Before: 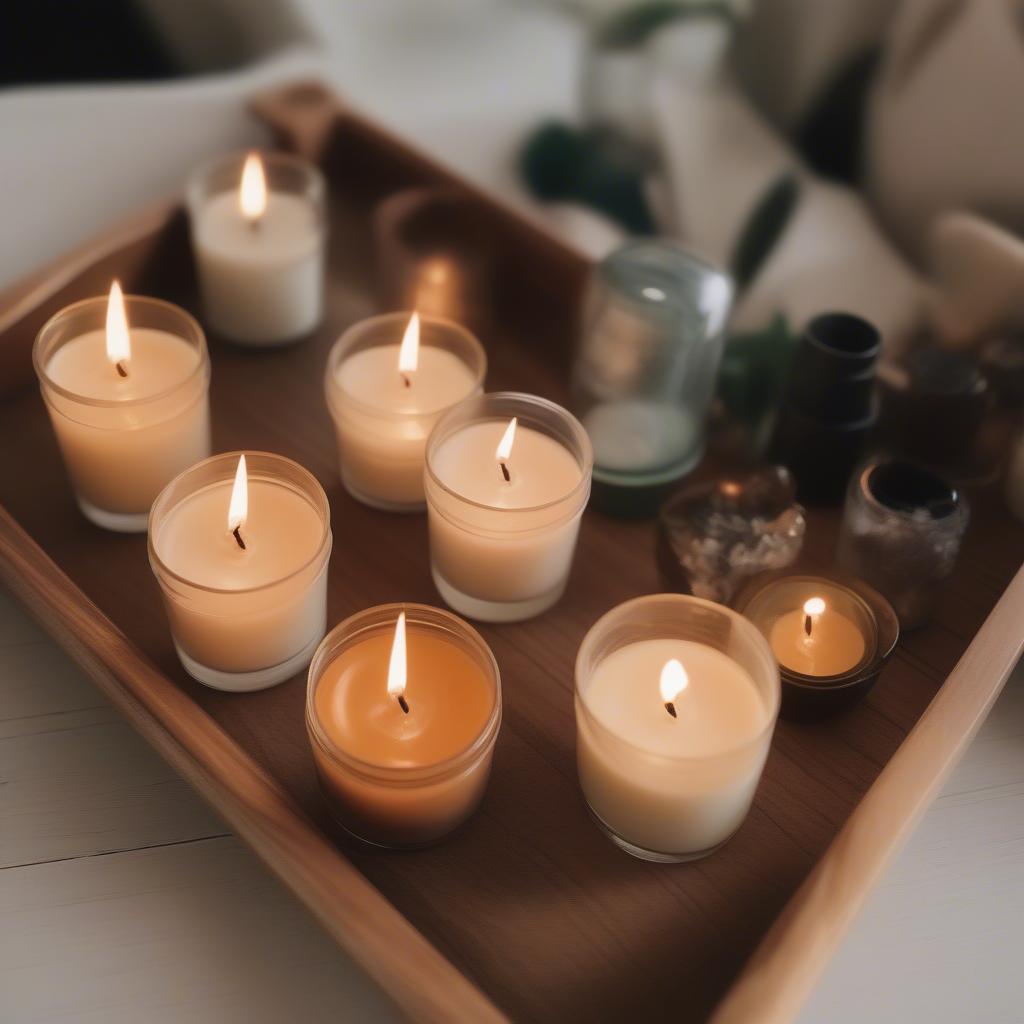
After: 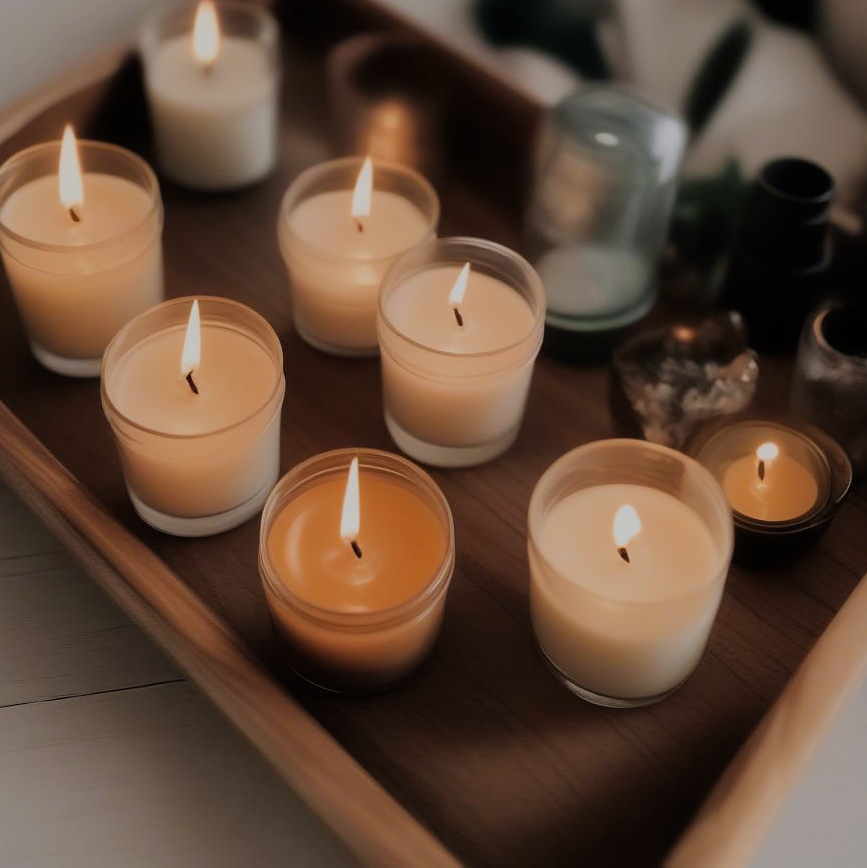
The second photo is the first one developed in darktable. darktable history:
filmic rgb: black relative exposure -7.22 EV, white relative exposure 5.39 EV, hardness 3.02, color science v6 (2022)
crop and rotate: left 4.596%, top 15.175%, right 10.705%
exposure: exposure -0.259 EV, compensate exposure bias true, compensate highlight preservation false
